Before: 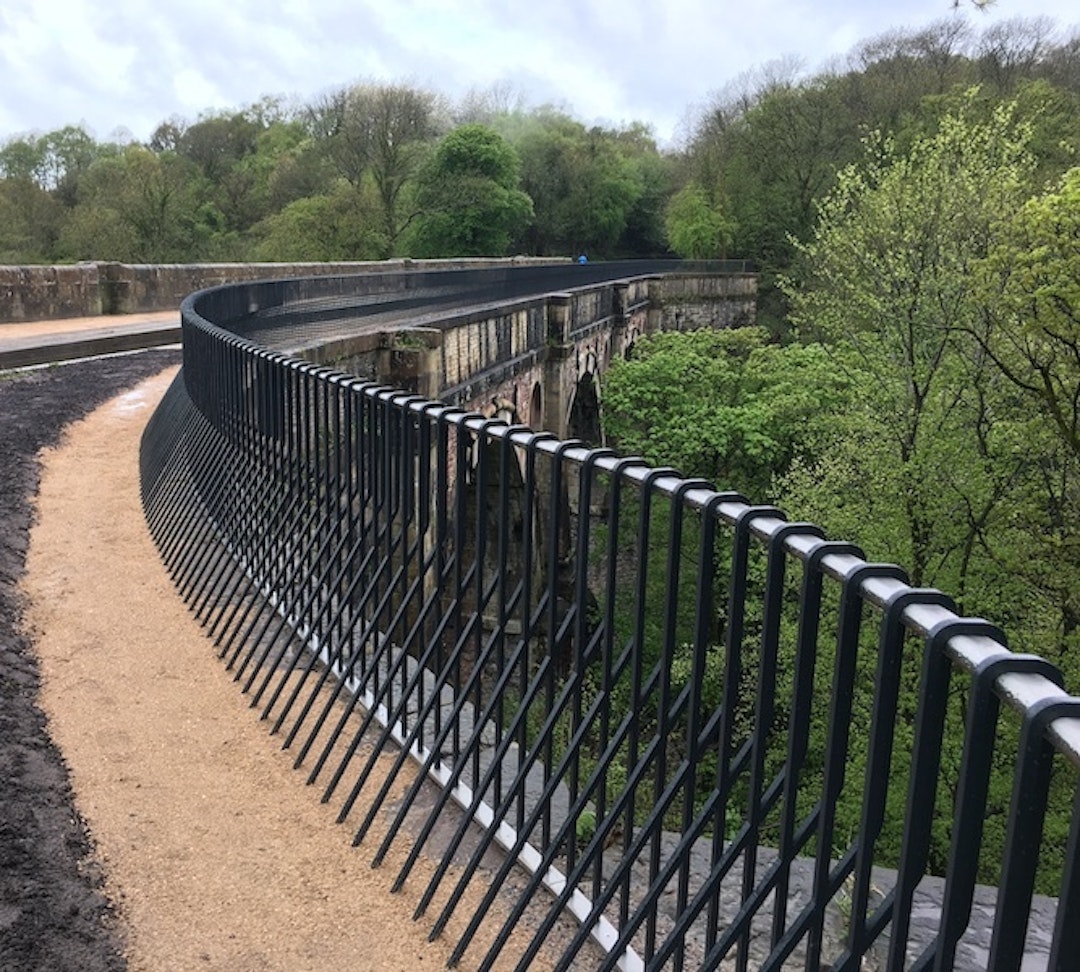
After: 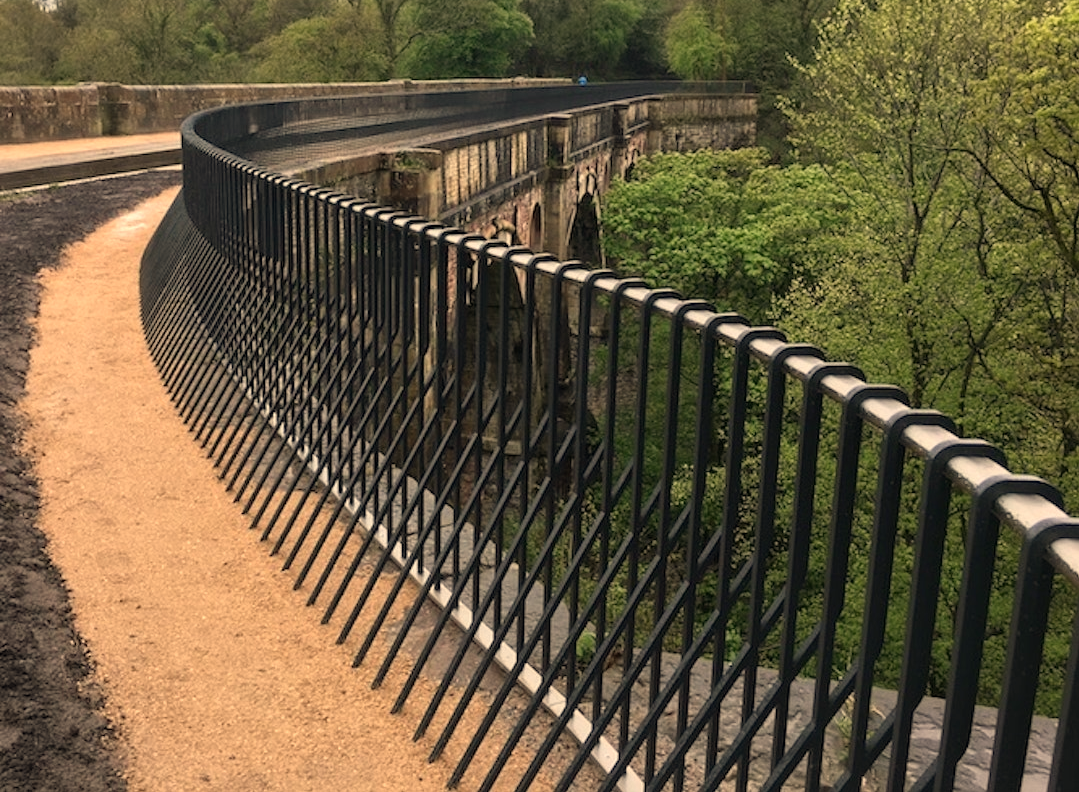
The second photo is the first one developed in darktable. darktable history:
white balance: red 1.138, green 0.996, blue 0.812
crop and rotate: top 18.507%
